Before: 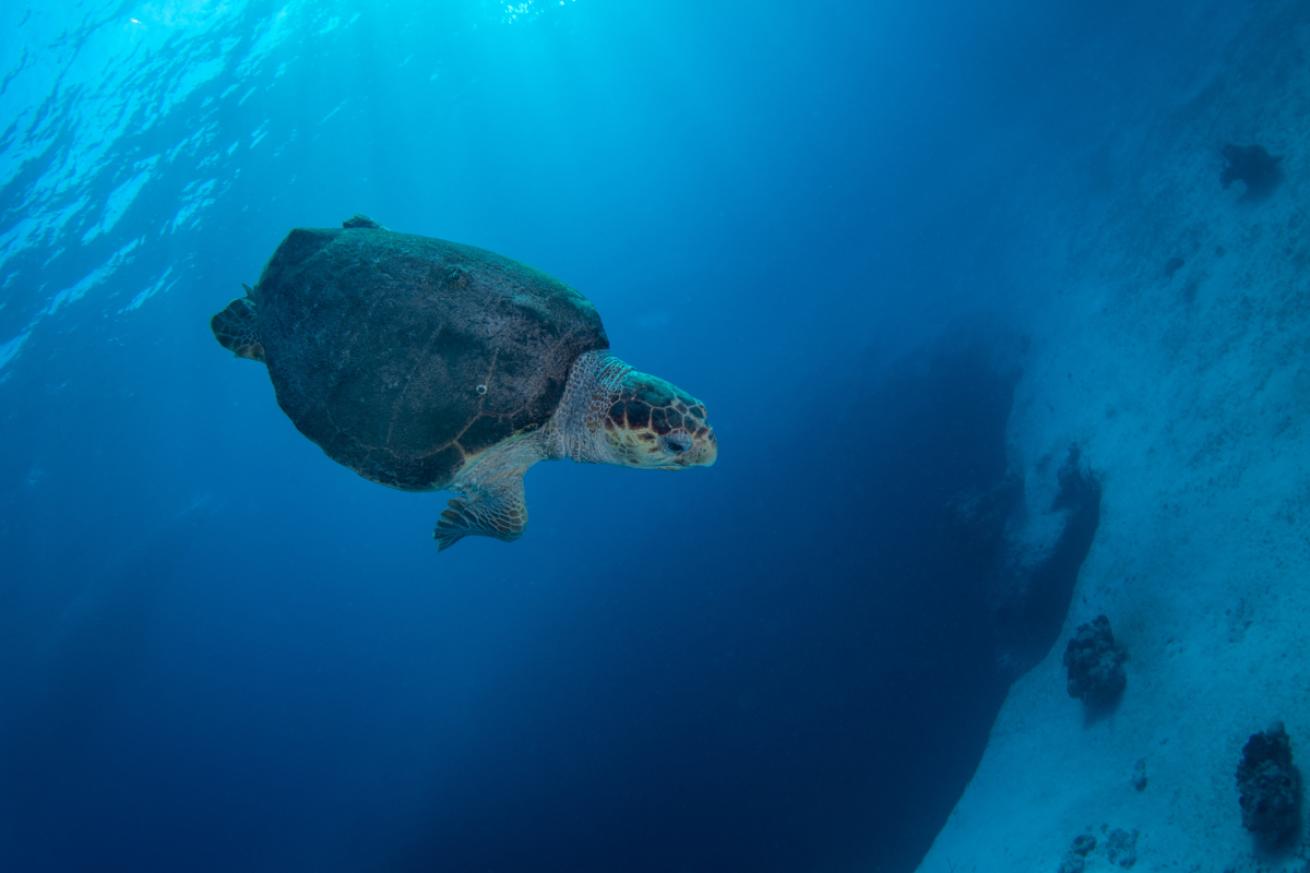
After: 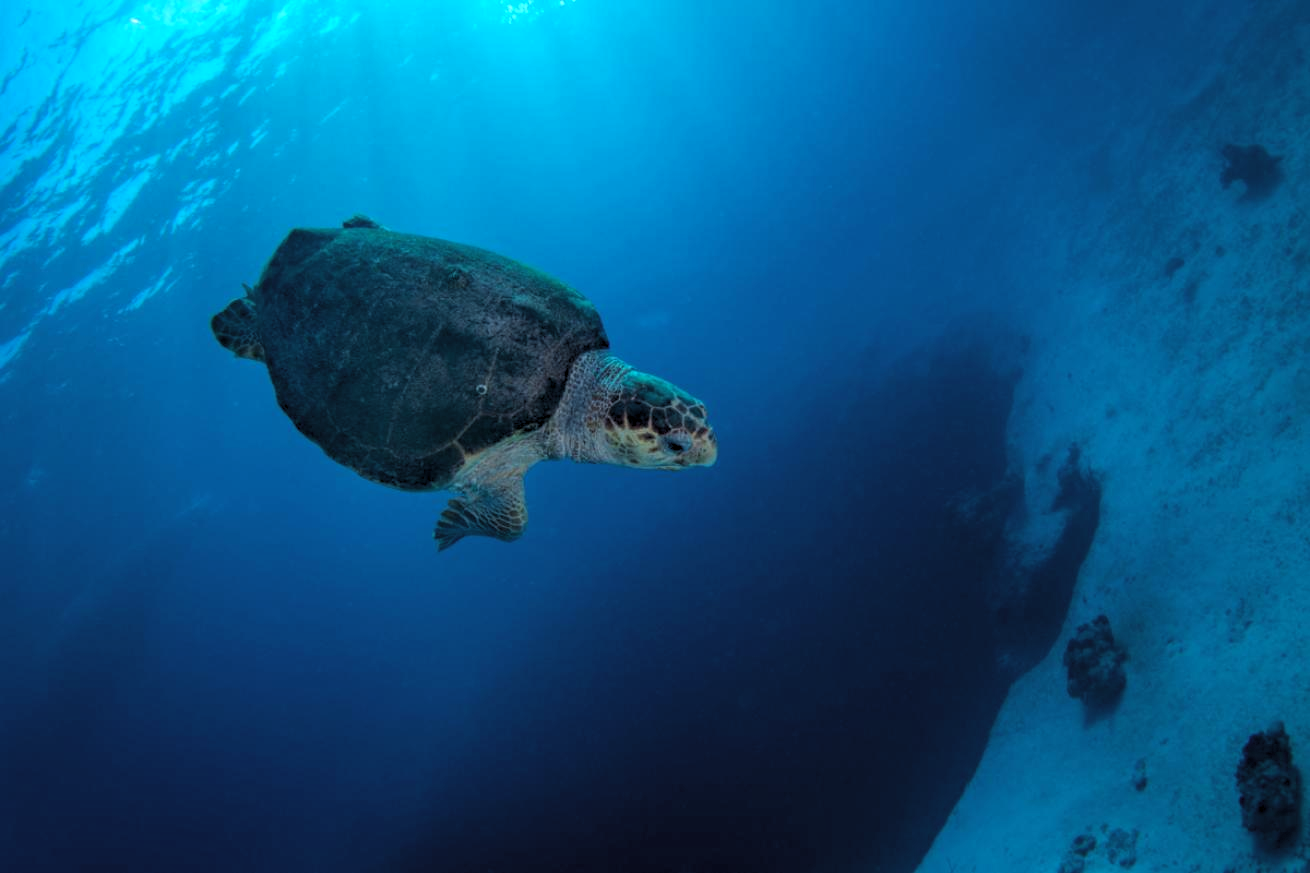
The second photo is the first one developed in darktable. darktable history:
haze removal: compatibility mode true
levels: white 99.97%, levels [0.062, 0.494, 0.925]
